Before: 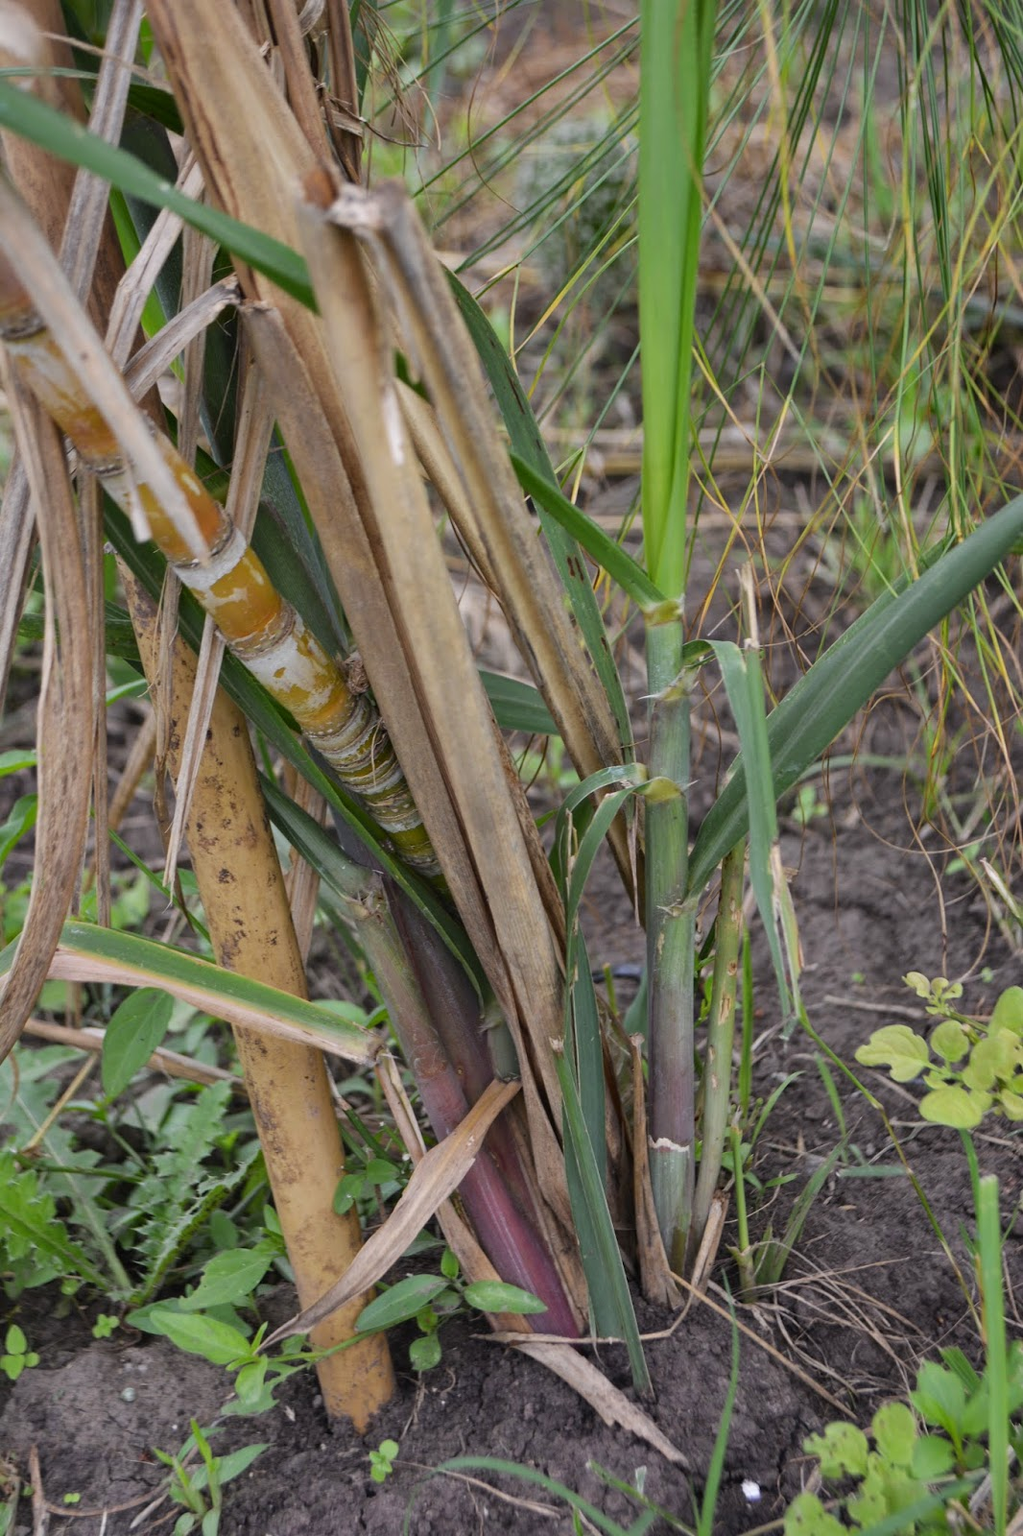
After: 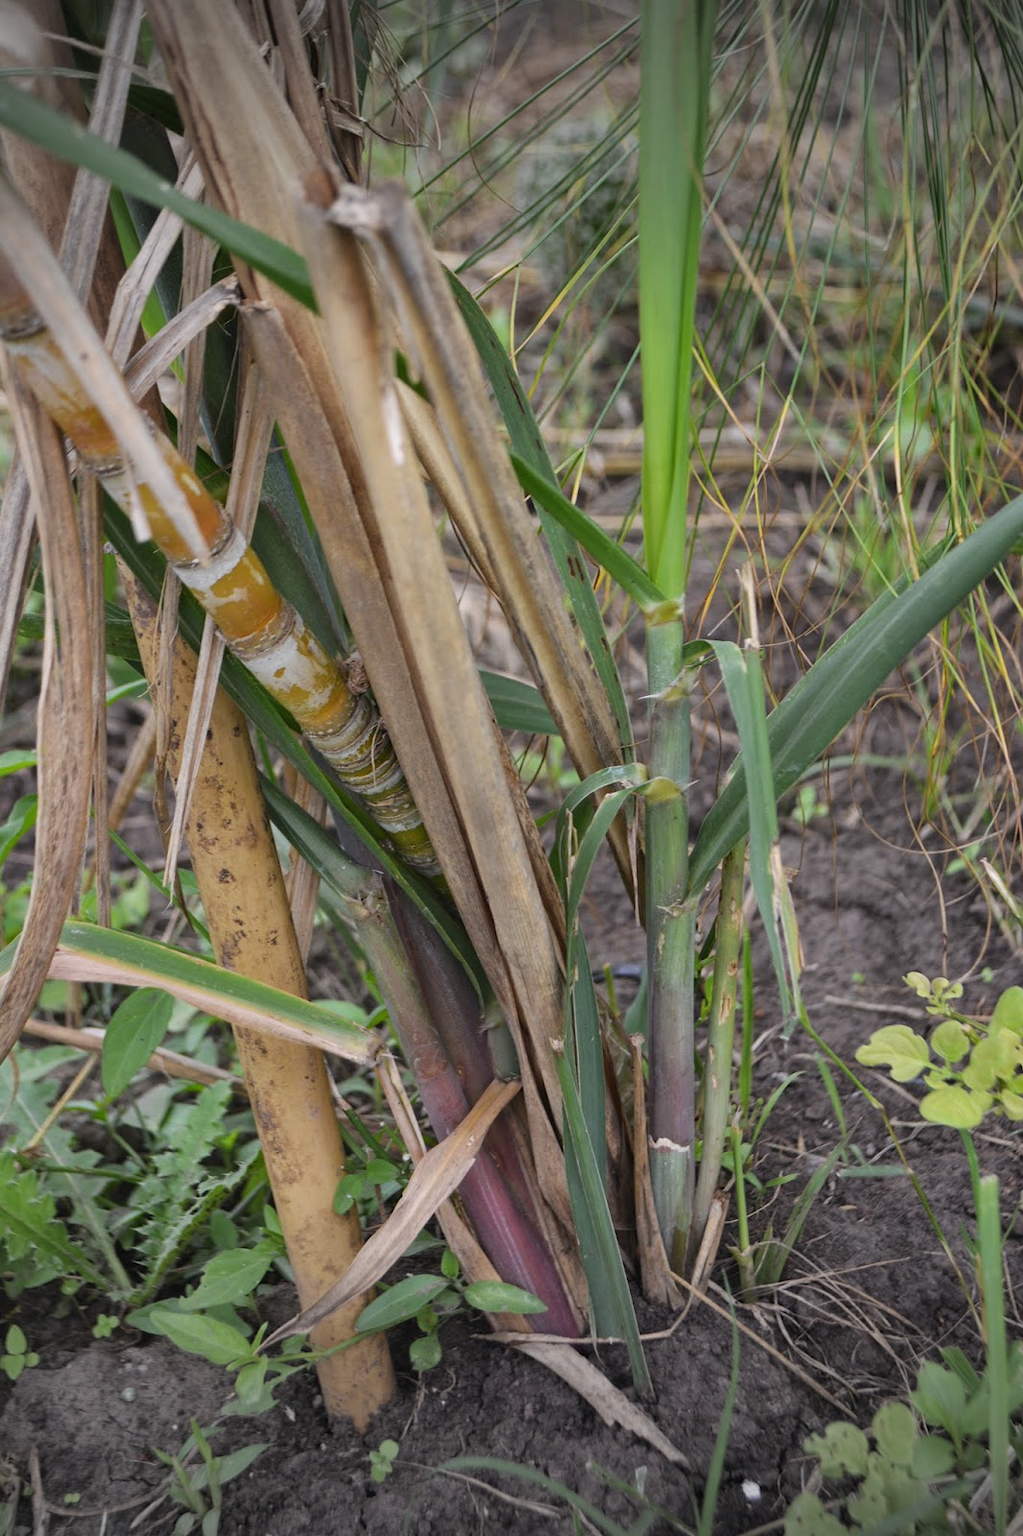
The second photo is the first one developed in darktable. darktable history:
vignetting: fall-off start 98.44%, fall-off radius 99.06%, brightness -0.62, saturation -0.682, width/height ratio 1.425
exposure: black level correction -0.001, exposure 0.08 EV, compensate highlight preservation false
